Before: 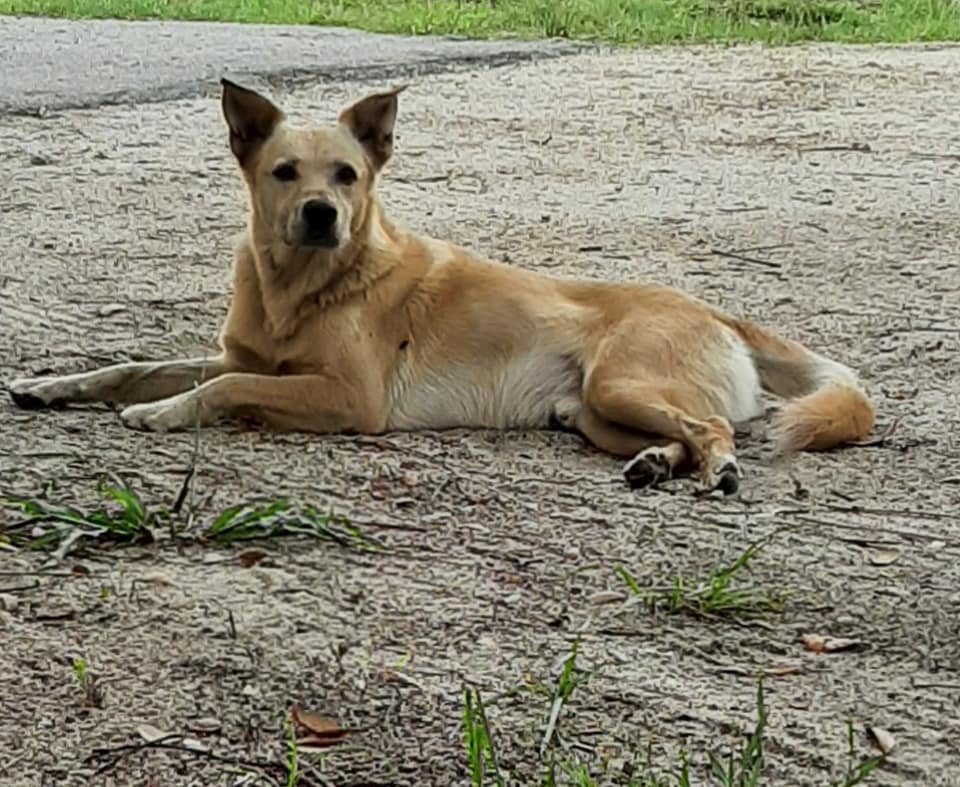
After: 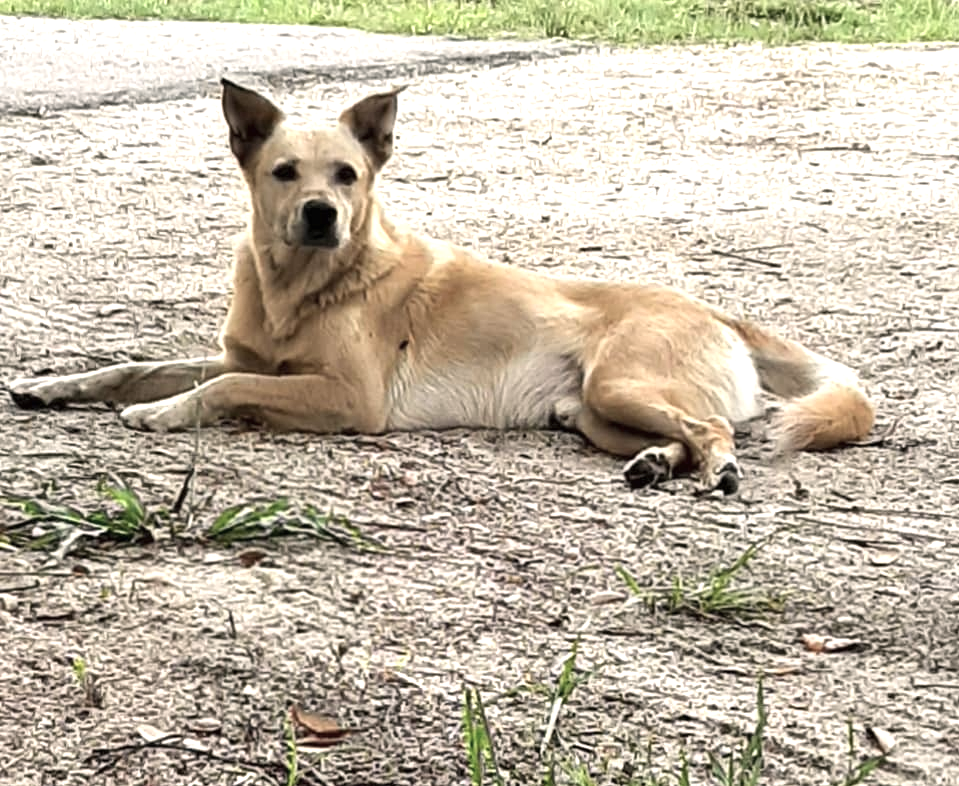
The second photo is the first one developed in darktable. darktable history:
color correction: highlights a* 5.6, highlights b* 5.24, saturation 0.668
exposure: black level correction 0, exposure 1.102 EV, compensate highlight preservation false
